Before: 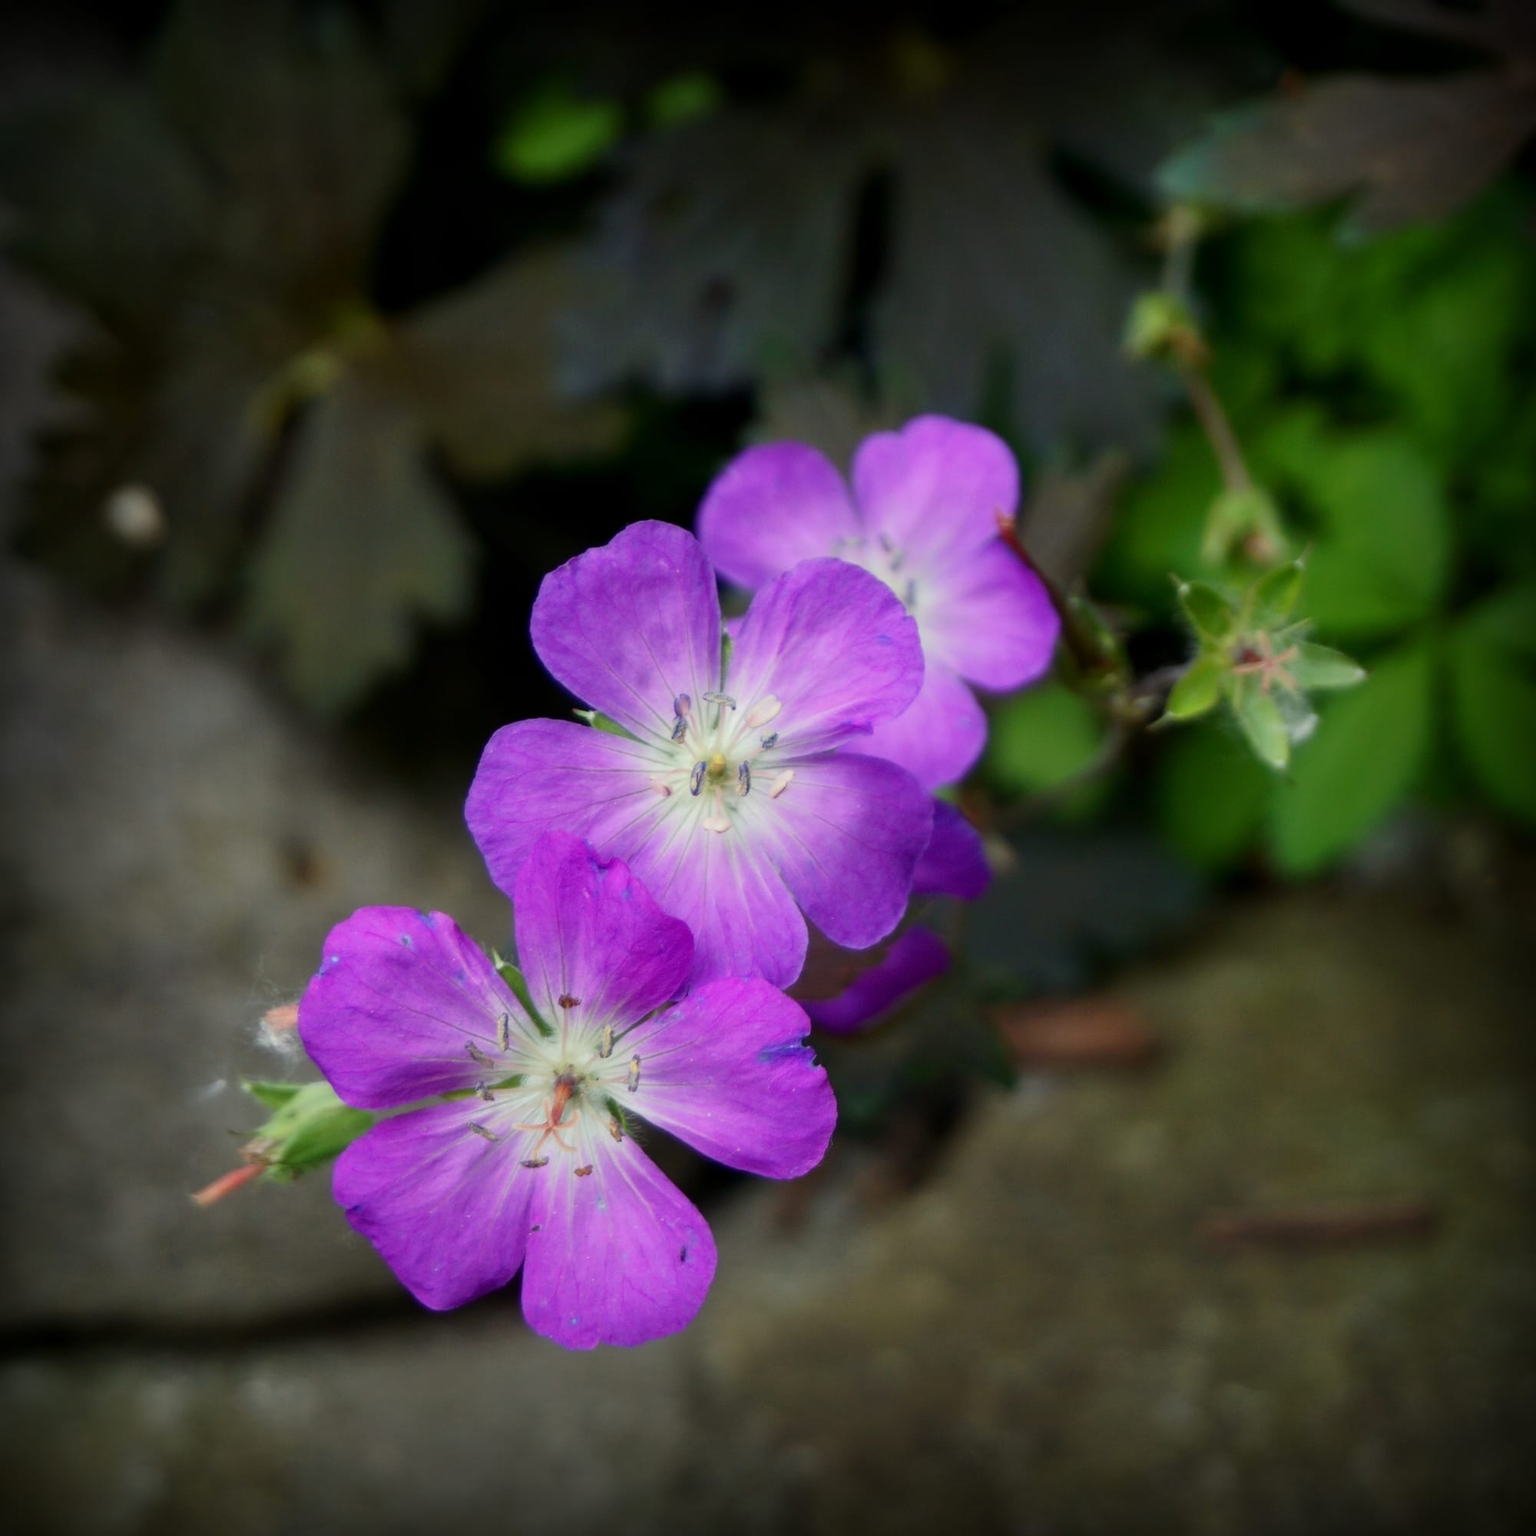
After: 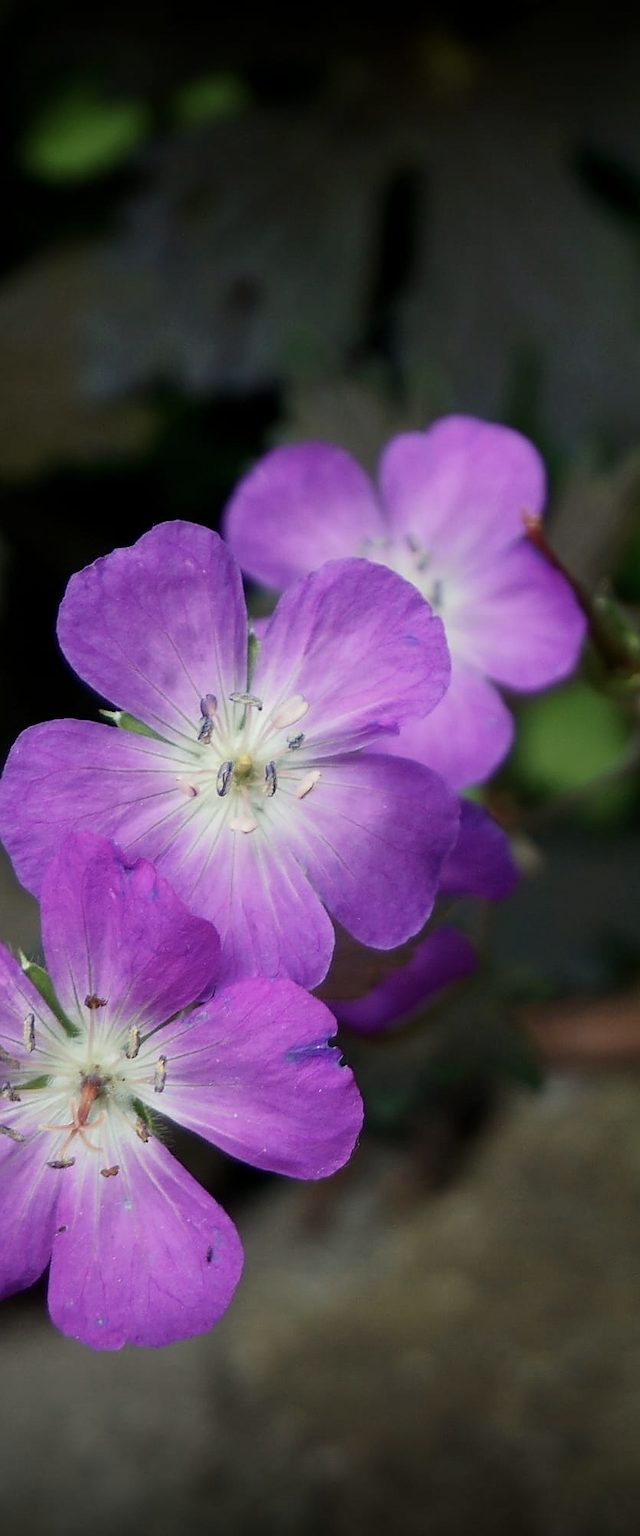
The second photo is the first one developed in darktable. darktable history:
sharpen: radius 1.361, amount 1.237, threshold 0.636
contrast brightness saturation: contrast 0.062, brightness -0.007, saturation -0.216
crop: left 30.883%, right 27.432%
